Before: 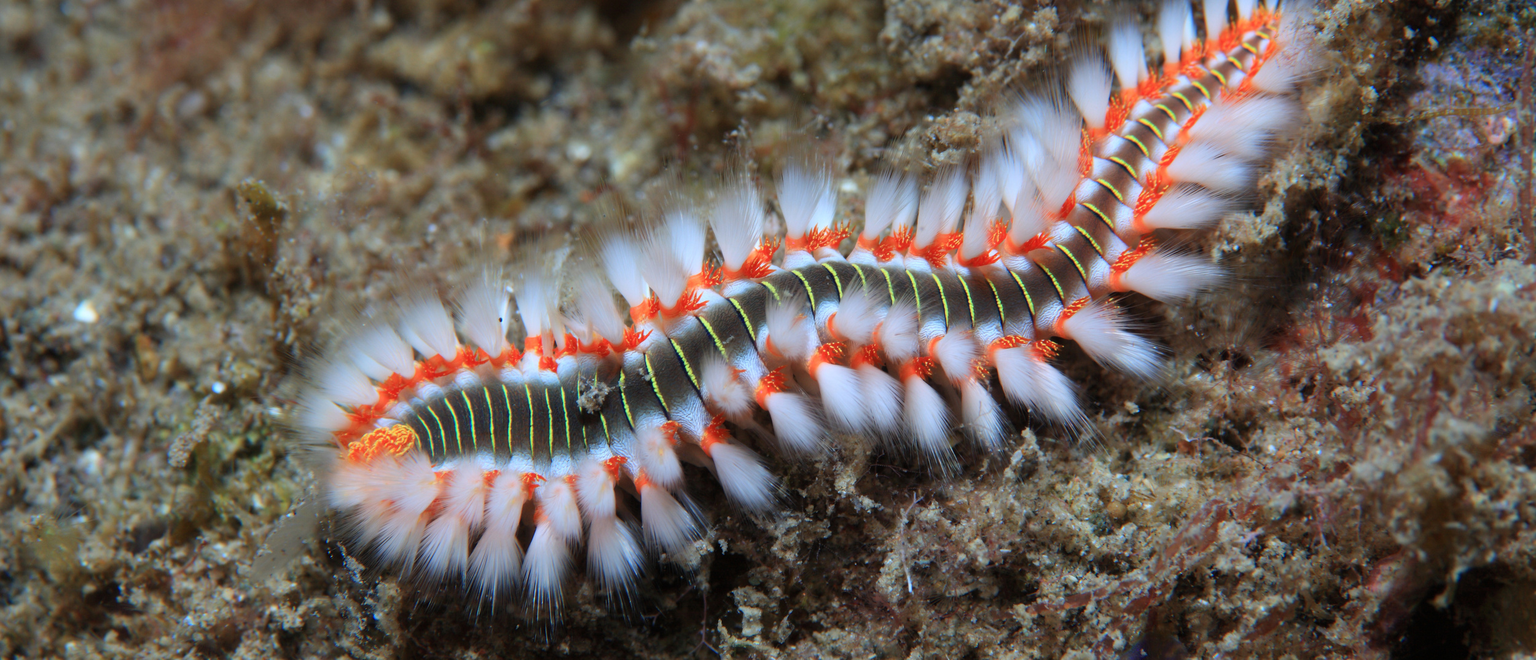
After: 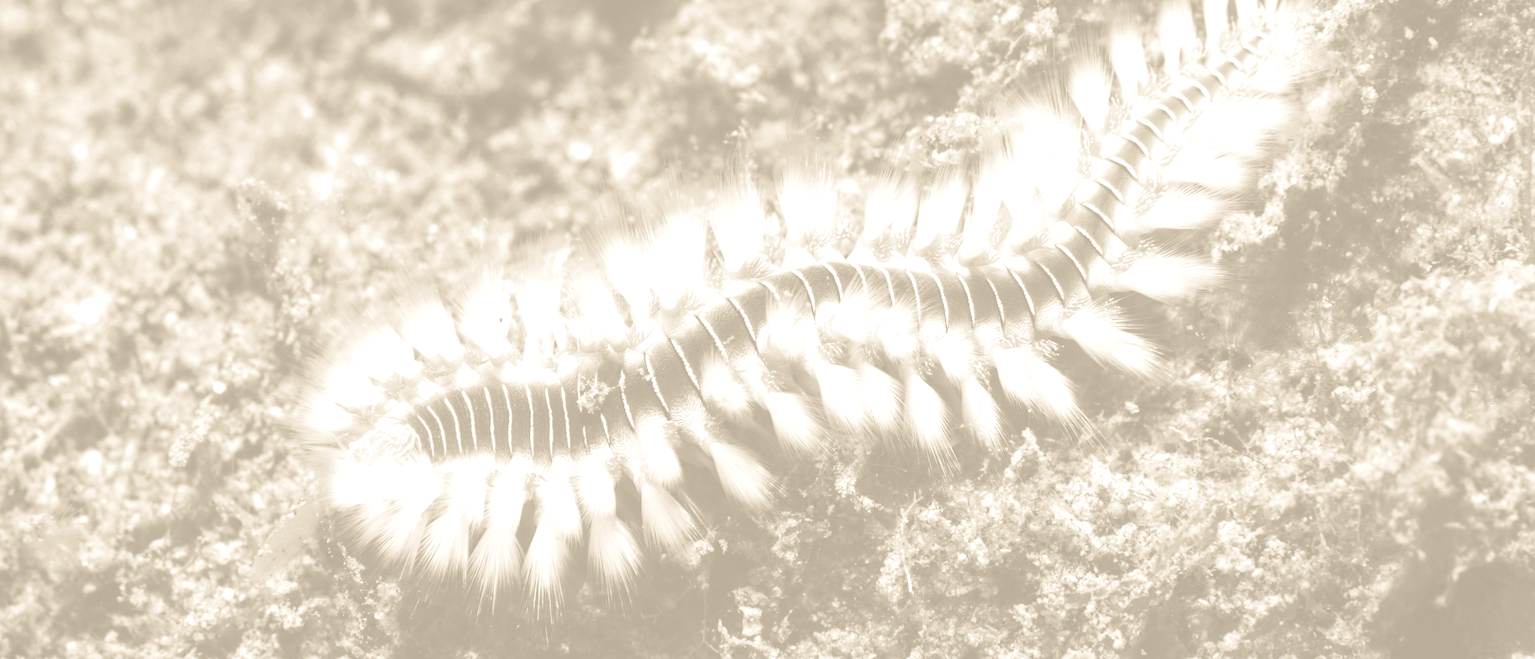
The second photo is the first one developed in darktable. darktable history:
local contrast: highlights 99%, shadows 86%, detail 160%, midtone range 0.2
tone curve: curves: ch0 [(0, 0.072) (0.249, 0.176) (0.518, 0.489) (0.832, 0.854) (1, 0.948)], color space Lab, linked channels, preserve colors none
shadows and highlights: shadows -20, white point adjustment -2, highlights -35
color zones: curves: ch0 [(0, 0.447) (0.184, 0.543) (0.323, 0.476) (0.429, 0.445) (0.571, 0.443) (0.714, 0.451) (0.857, 0.452) (1, 0.447)]; ch1 [(0, 0.464) (0.176, 0.46) (0.287, 0.177) (0.429, 0.002) (0.571, 0) (0.714, 0) (0.857, 0) (1, 0.464)], mix 20%
colorize: hue 36°, saturation 71%, lightness 80.79% | blend: blend mode multiply, opacity 39%; mask: uniform (no mask)
color correction: saturation 0.8
split-toning: shadows › saturation 0.41, highlights › saturation 0, compress 33.55%
color balance: mode lift, gamma, gain (sRGB), lift [1.04, 1, 1, 0.97], gamma [1.01, 1, 1, 0.97], gain [0.96, 1, 1, 0.97]
vibrance: vibrance 10%
bloom: size 5%, threshold 95%, strength 15%
